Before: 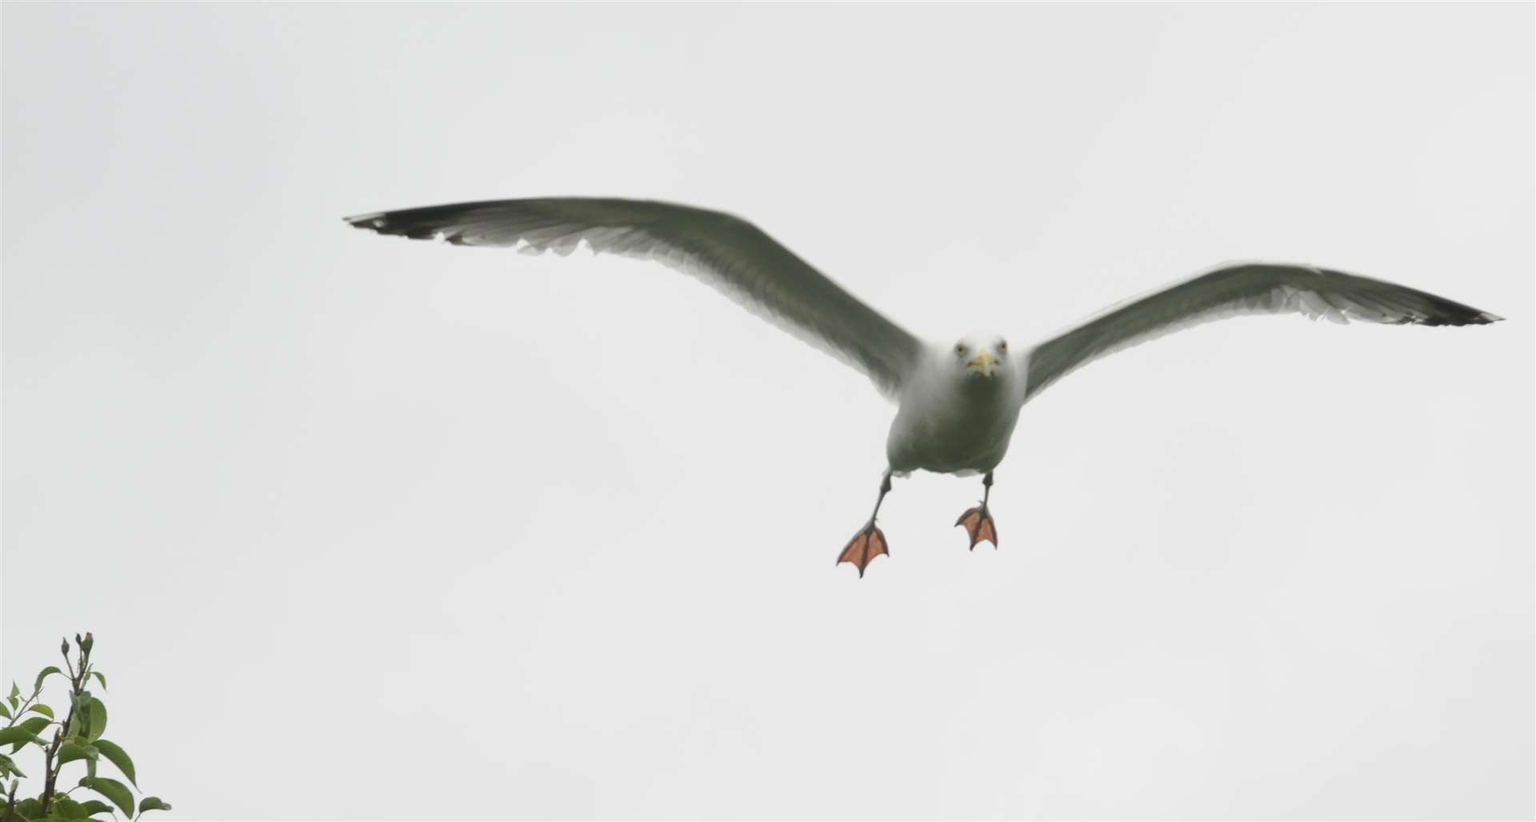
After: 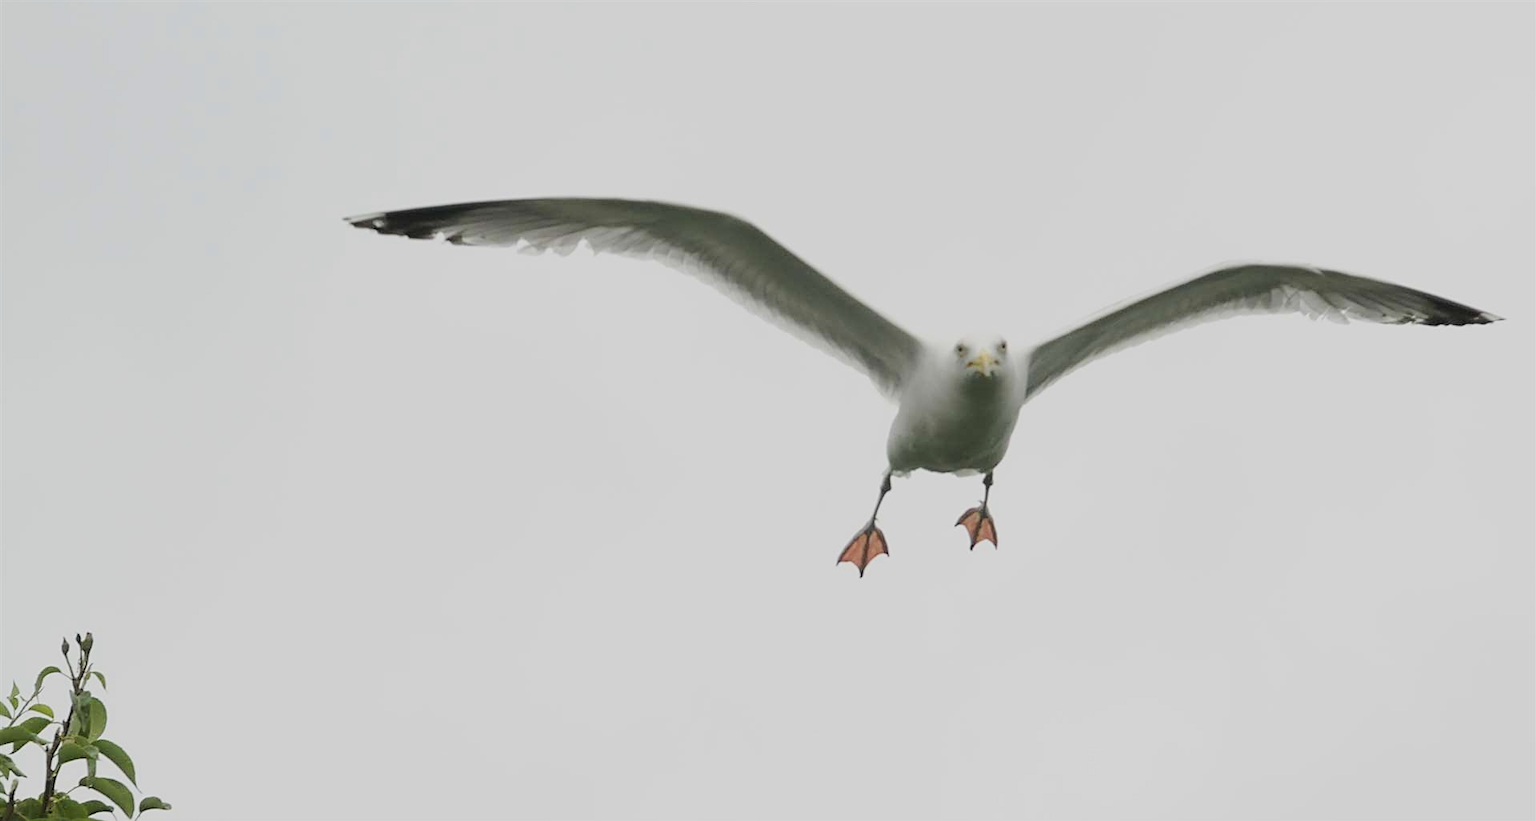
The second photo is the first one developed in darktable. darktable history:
exposure: exposure 0.217 EV, compensate highlight preservation false
sharpen: on, module defaults
filmic rgb: black relative exposure -7.65 EV, white relative exposure 4.56 EV, hardness 3.61
